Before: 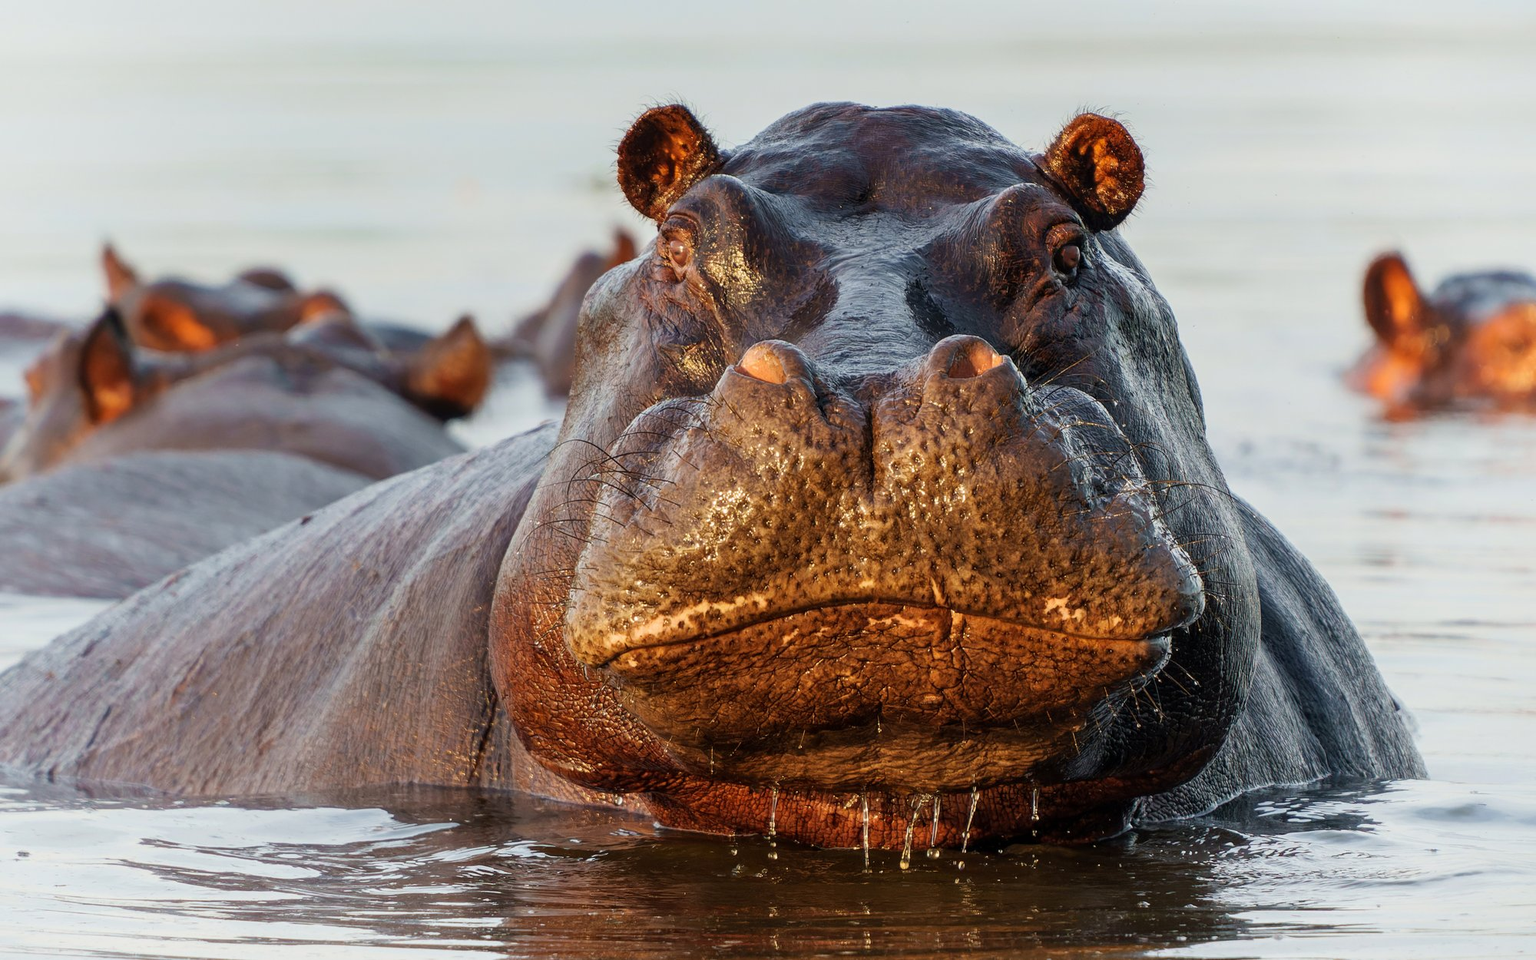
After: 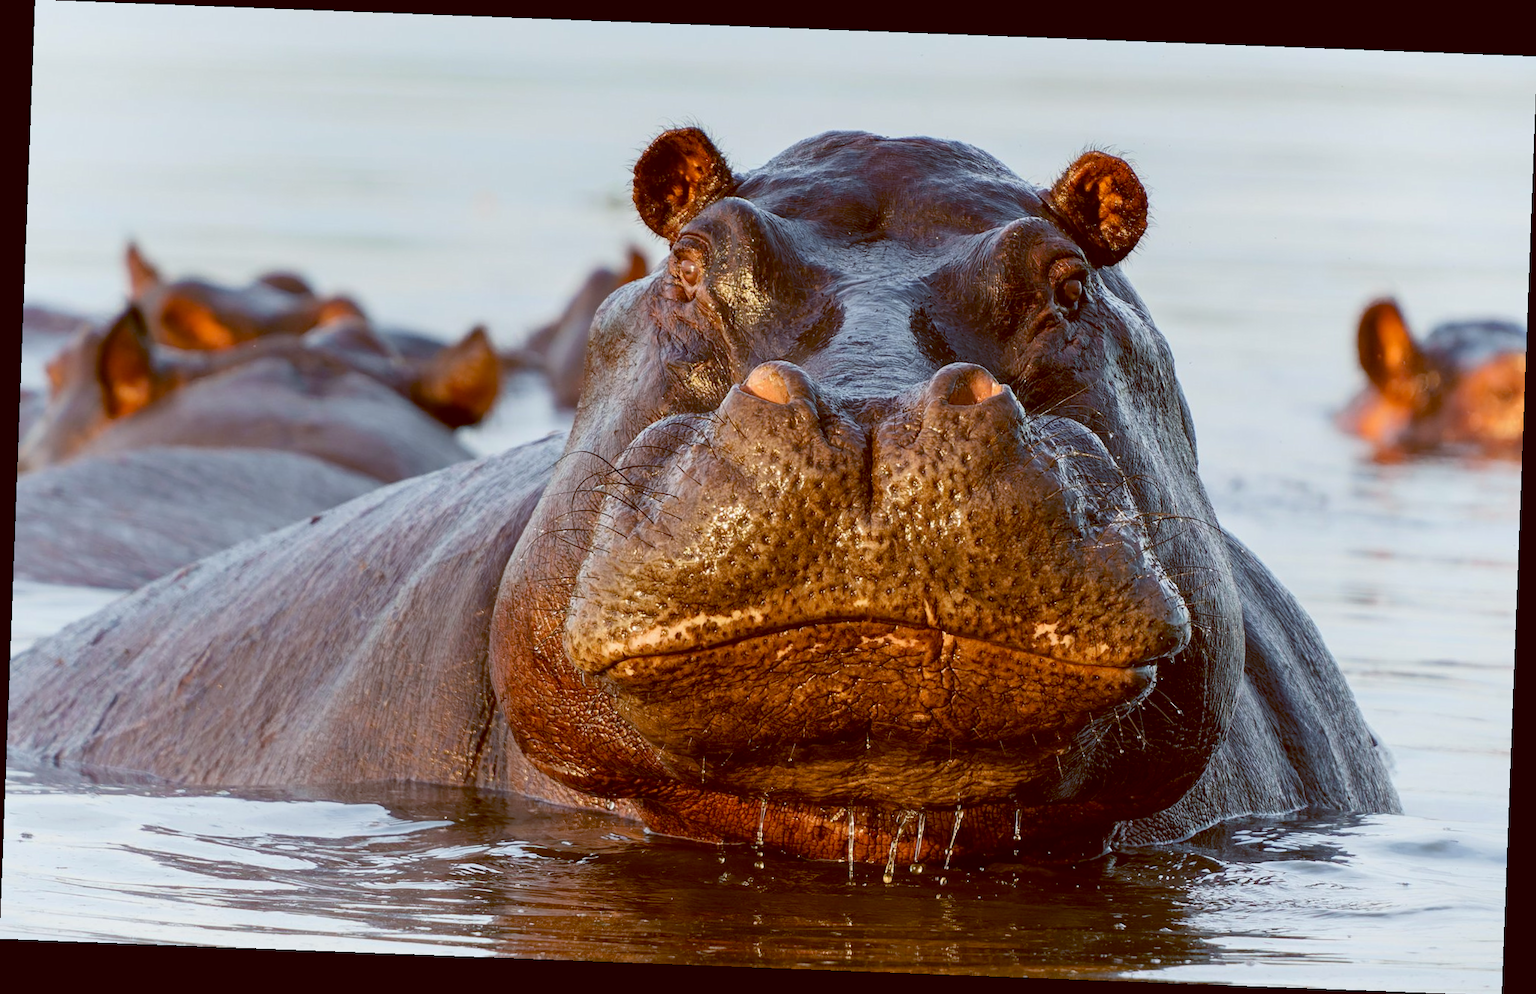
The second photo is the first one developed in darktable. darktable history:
rotate and perspective: rotation 2.17°, automatic cropping off
color balance: lift [1, 1.015, 1.004, 0.985], gamma [1, 0.958, 0.971, 1.042], gain [1, 0.956, 0.977, 1.044]
